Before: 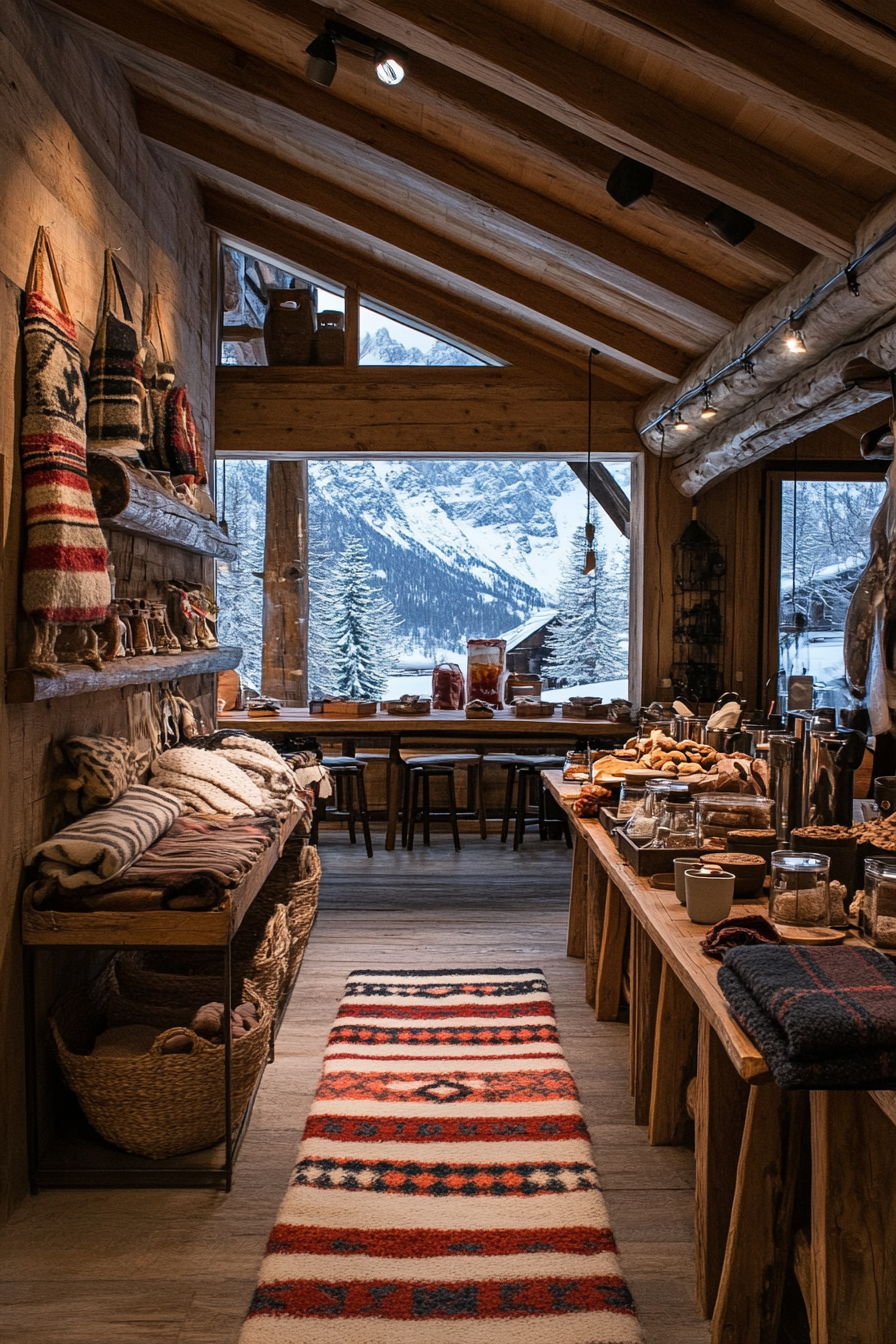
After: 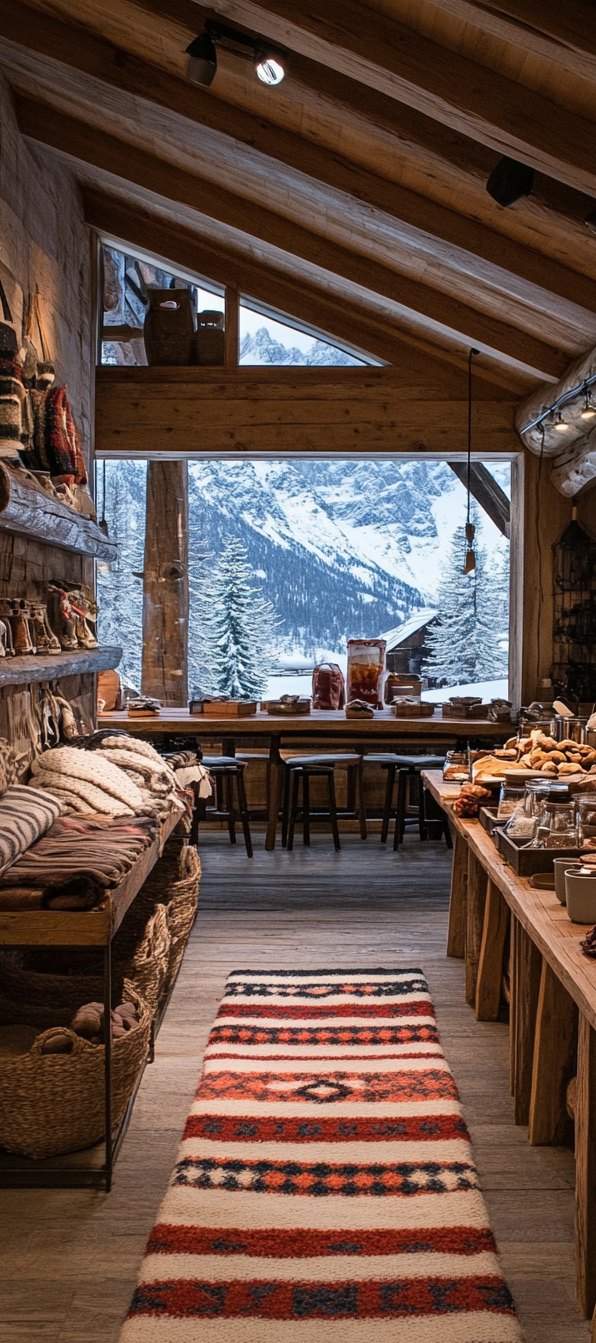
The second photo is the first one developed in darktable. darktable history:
crop and rotate: left 13.472%, right 19.915%
color zones: curves: ch0 [(0.25, 0.5) (0.428, 0.473) (0.75, 0.5)]; ch1 [(0.243, 0.479) (0.398, 0.452) (0.75, 0.5)], mix 38.88%
